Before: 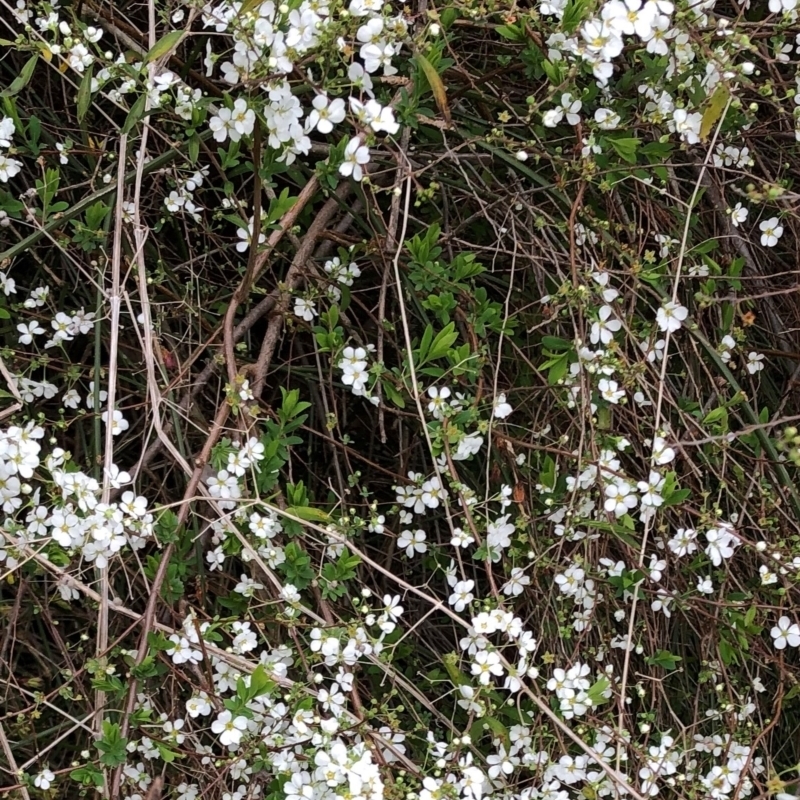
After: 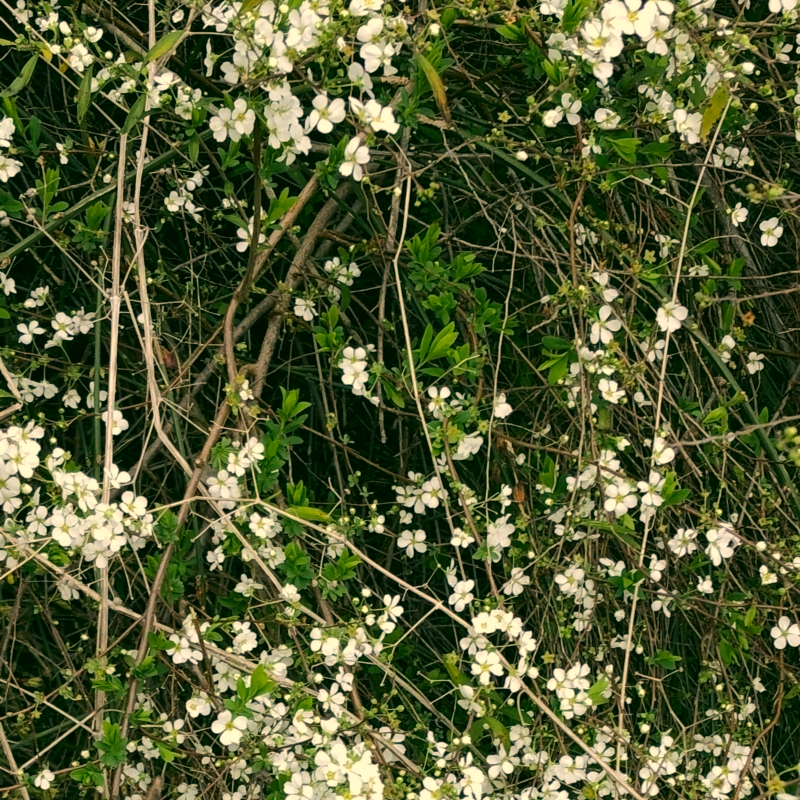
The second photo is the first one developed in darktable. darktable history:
color correction: highlights a* 4.74, highlights b* 24.64, shadows a* -15.75, shadows b* 3.92
